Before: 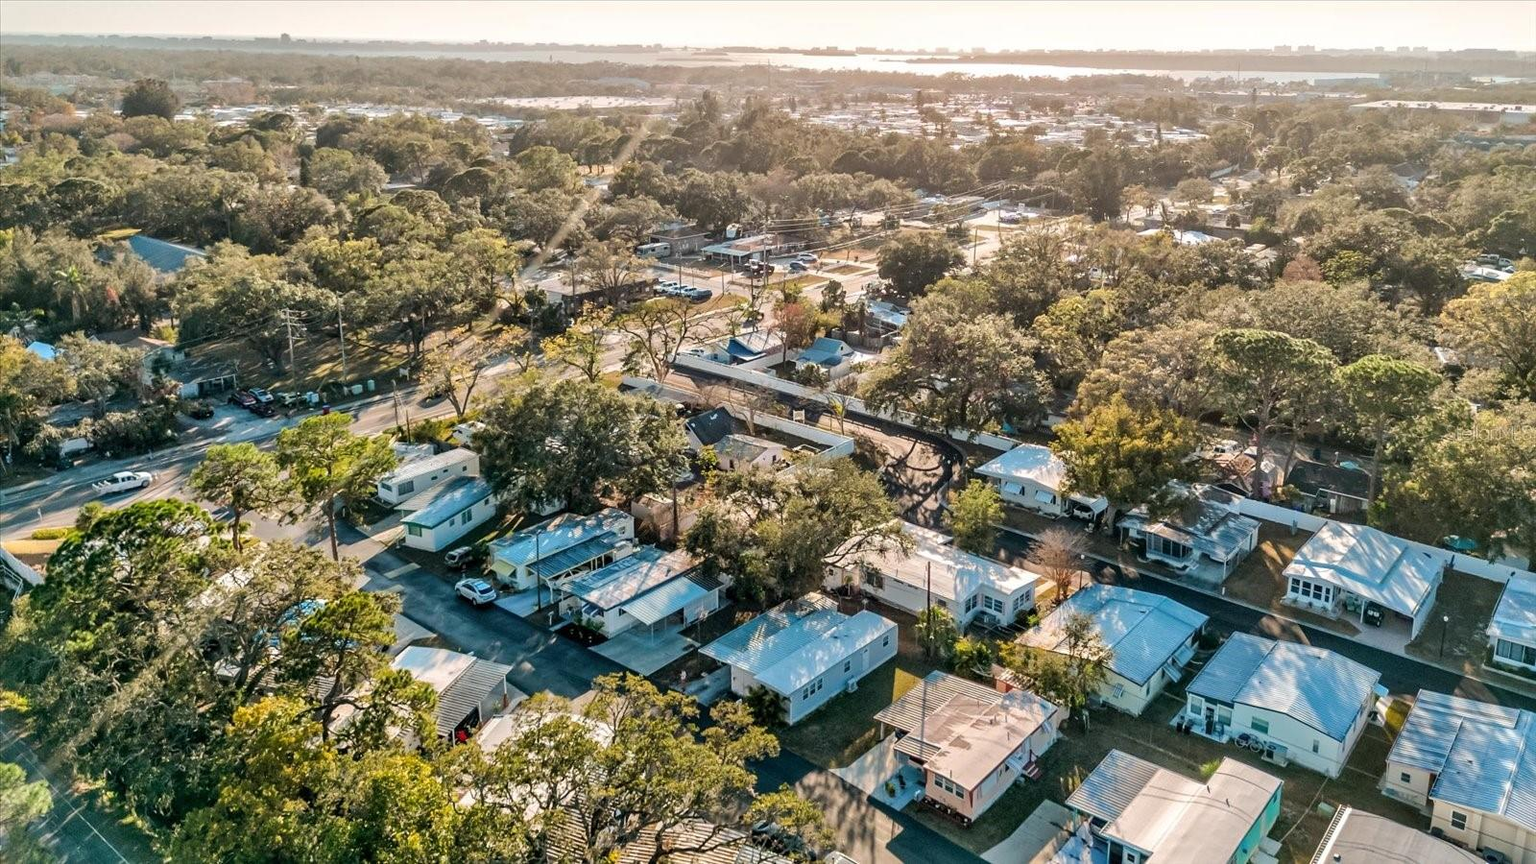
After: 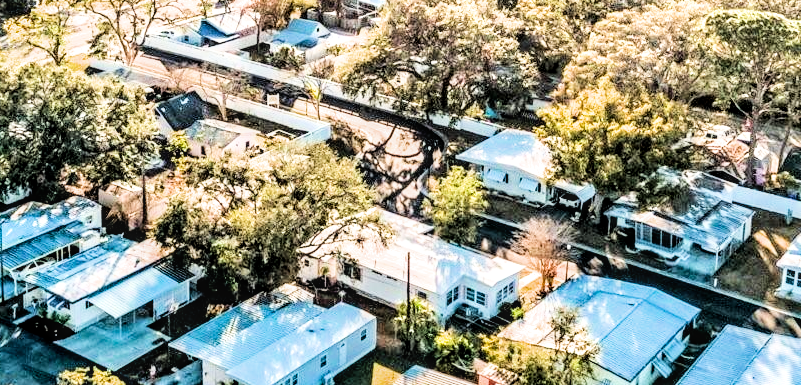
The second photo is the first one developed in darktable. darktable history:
local contrast: detail 130%
crop: left 34.994%, top 37.047%, right 14.918%, bottom 20.082%
tone equalizer: -8 EV -0.751 EV, -7 EV -0.724 EV, -6 EV -0.603 EV, -5 EV -0.416 EV, -3 EV 0.371 EV, -2 EV 0.6 EV, -1 EV 0.69 EV, +0 EV 0.775 EV, edges refinement/feathering 500, mask exposure compensation -1.57 EV, preserve details no
exposure: black level correction 0, exposure 1.2 EV, compensate exposure bias true, compensate highlight preservation false
haze removal: compatibility mode true, adaptive false
filmic rgb: black relative exposure -5.09 EV, white relative exposure 3.99 EV, hardness 2.89, contrast 1.202, iterations of high-quality reconstruction 0
velvia: strength 15.32%
